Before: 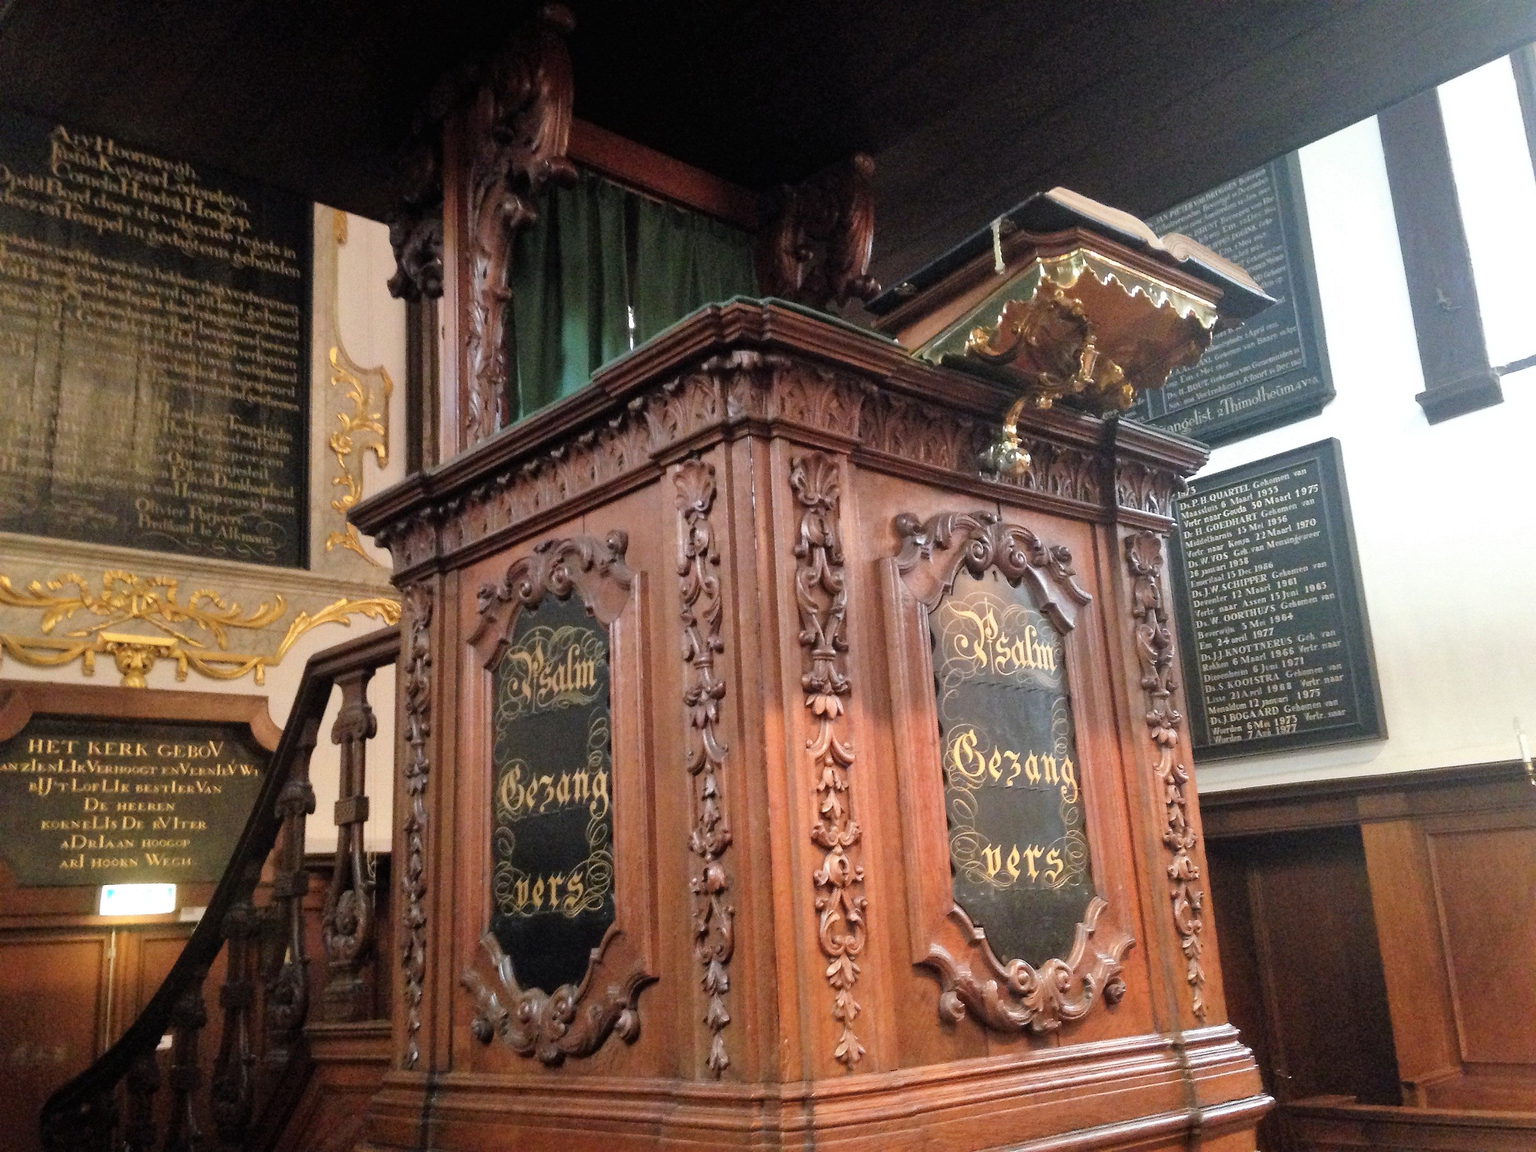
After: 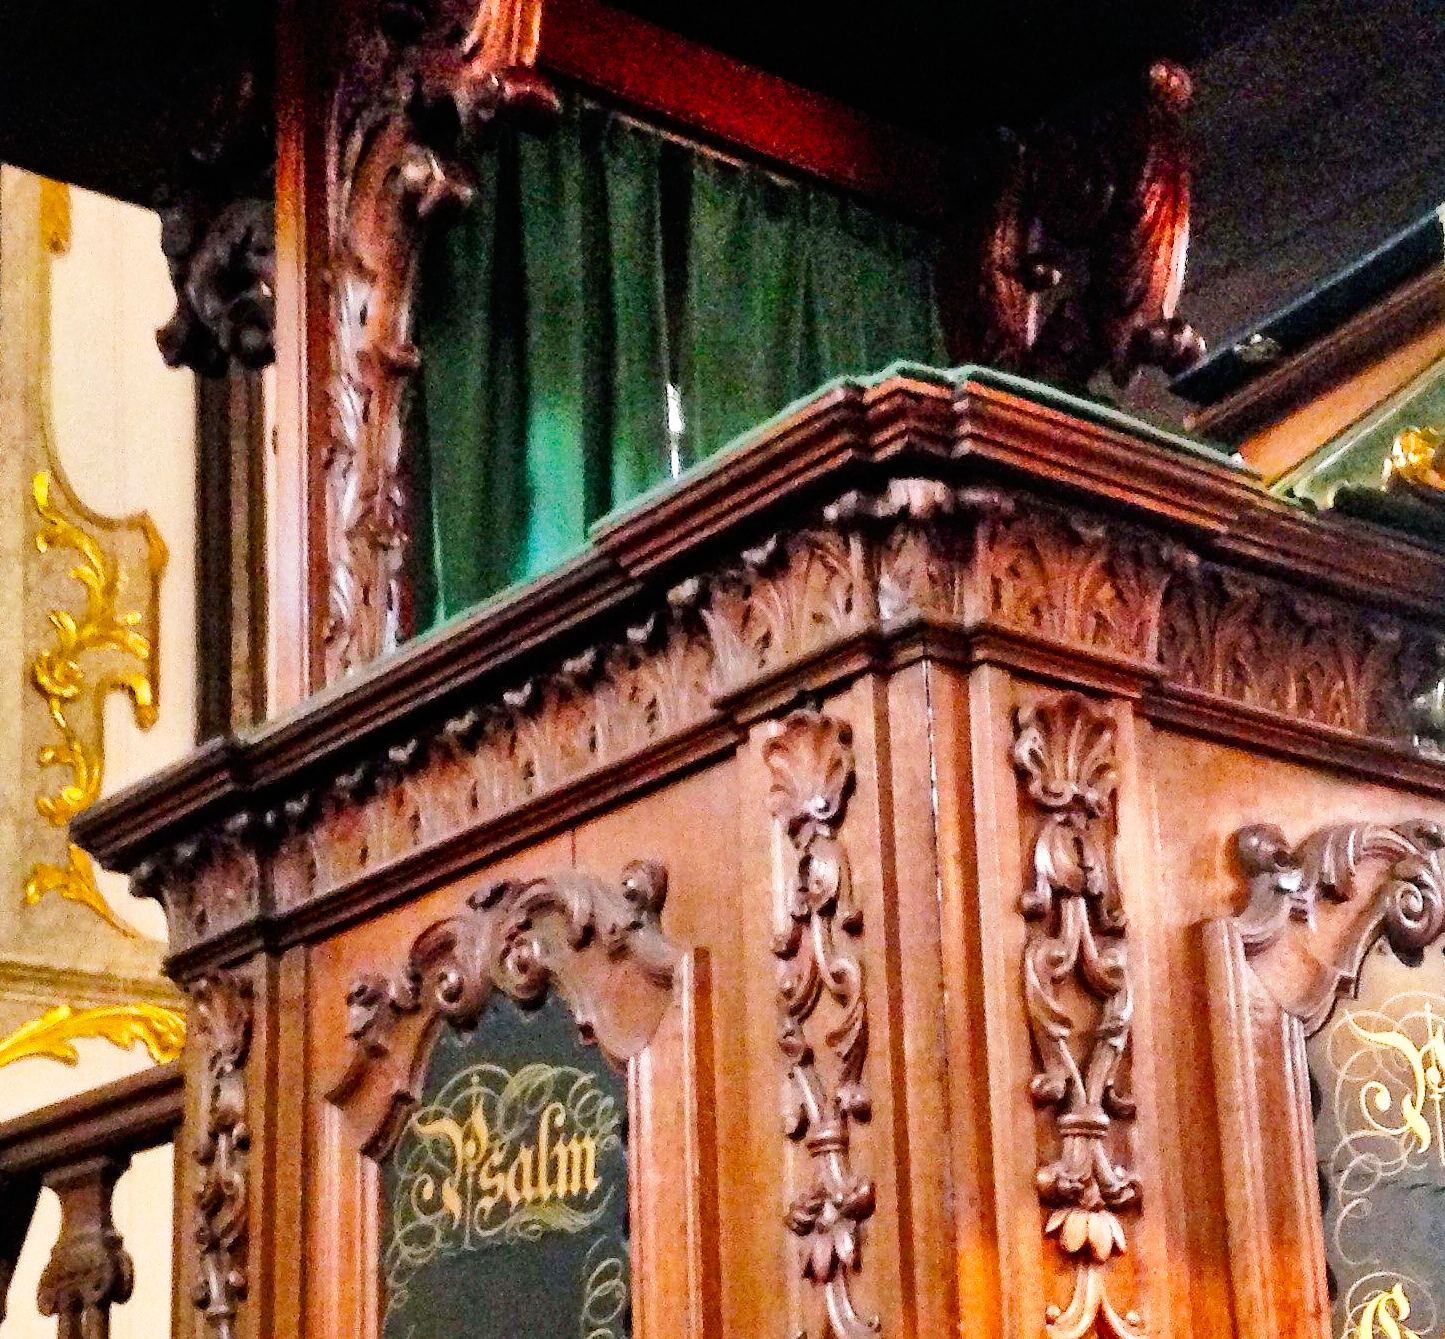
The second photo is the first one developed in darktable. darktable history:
shadows and highlights: radius 100.97, shadows 50.42, highlights -65.71, soften with gaussian
base curve: curves: ch0 [(0, 0) (0.005, 0.002) (0.15, 0.3) (0.4, 0.7) (0.75, 0.95) (1, 1)], preserve colors none
color balance rgb: shadows lift › chroma 2.042%, shadows lift › hue 217.77°, linear chroma grading › global chroma 15.642%, perceptual saturation grading › global saturation 19.44%, global vibrance 6.683%, contrast 13.251%, saturation formula JzAzBz (2021)
crop: left 20.452%, top 10.883%, right 35.254%, bottom 34.402%
